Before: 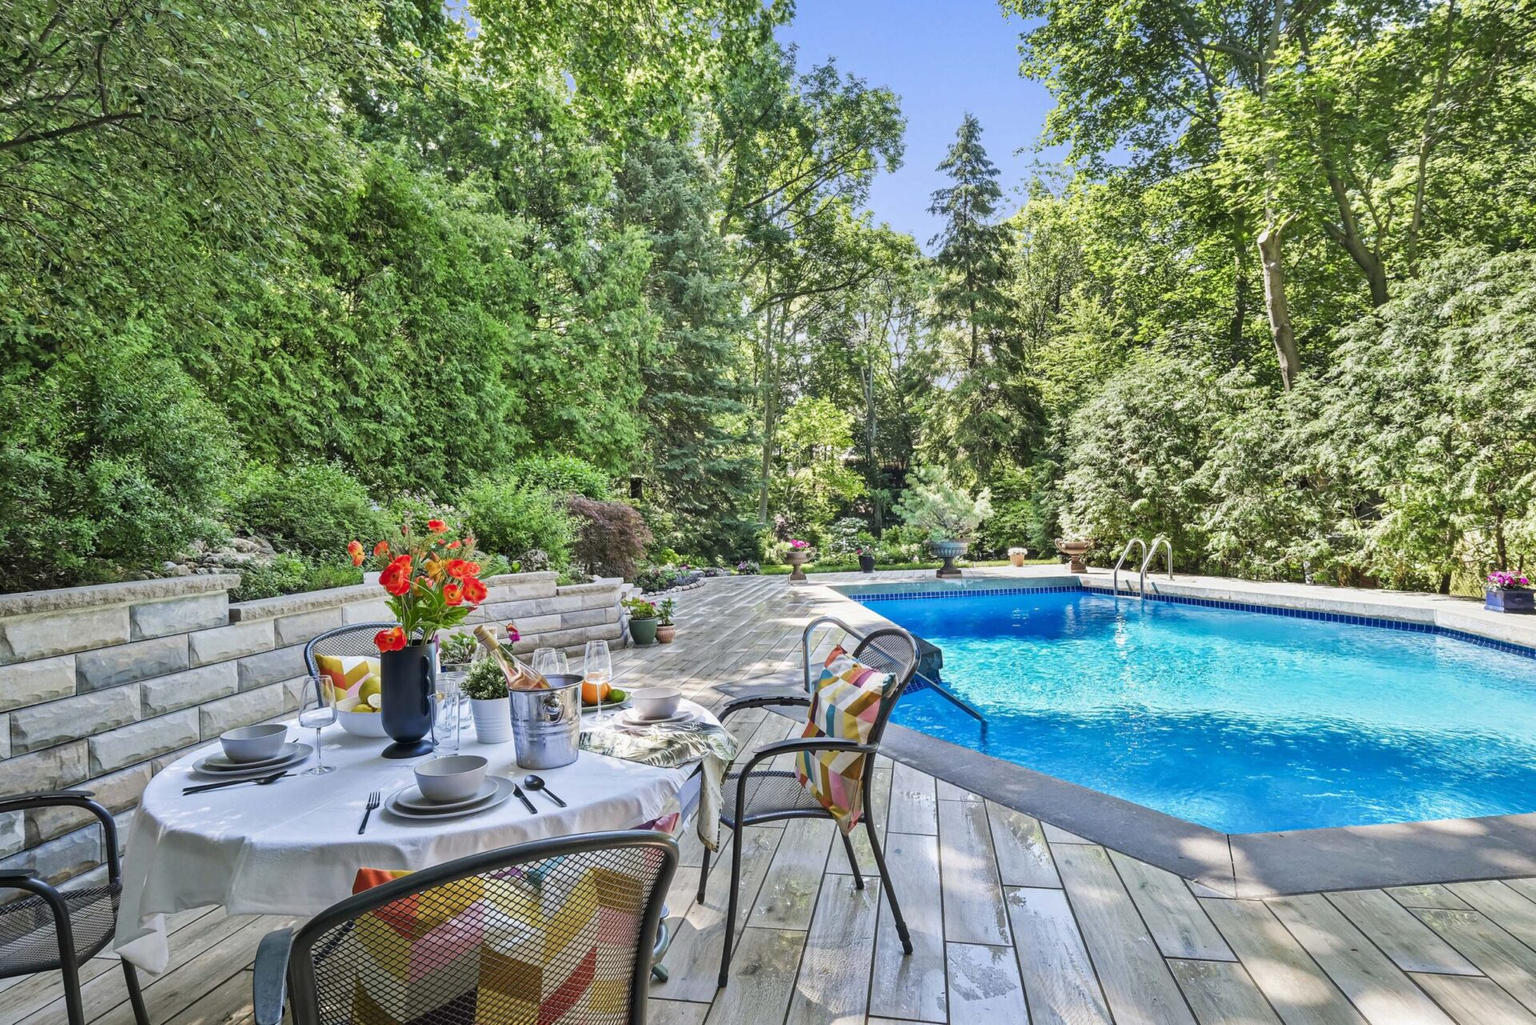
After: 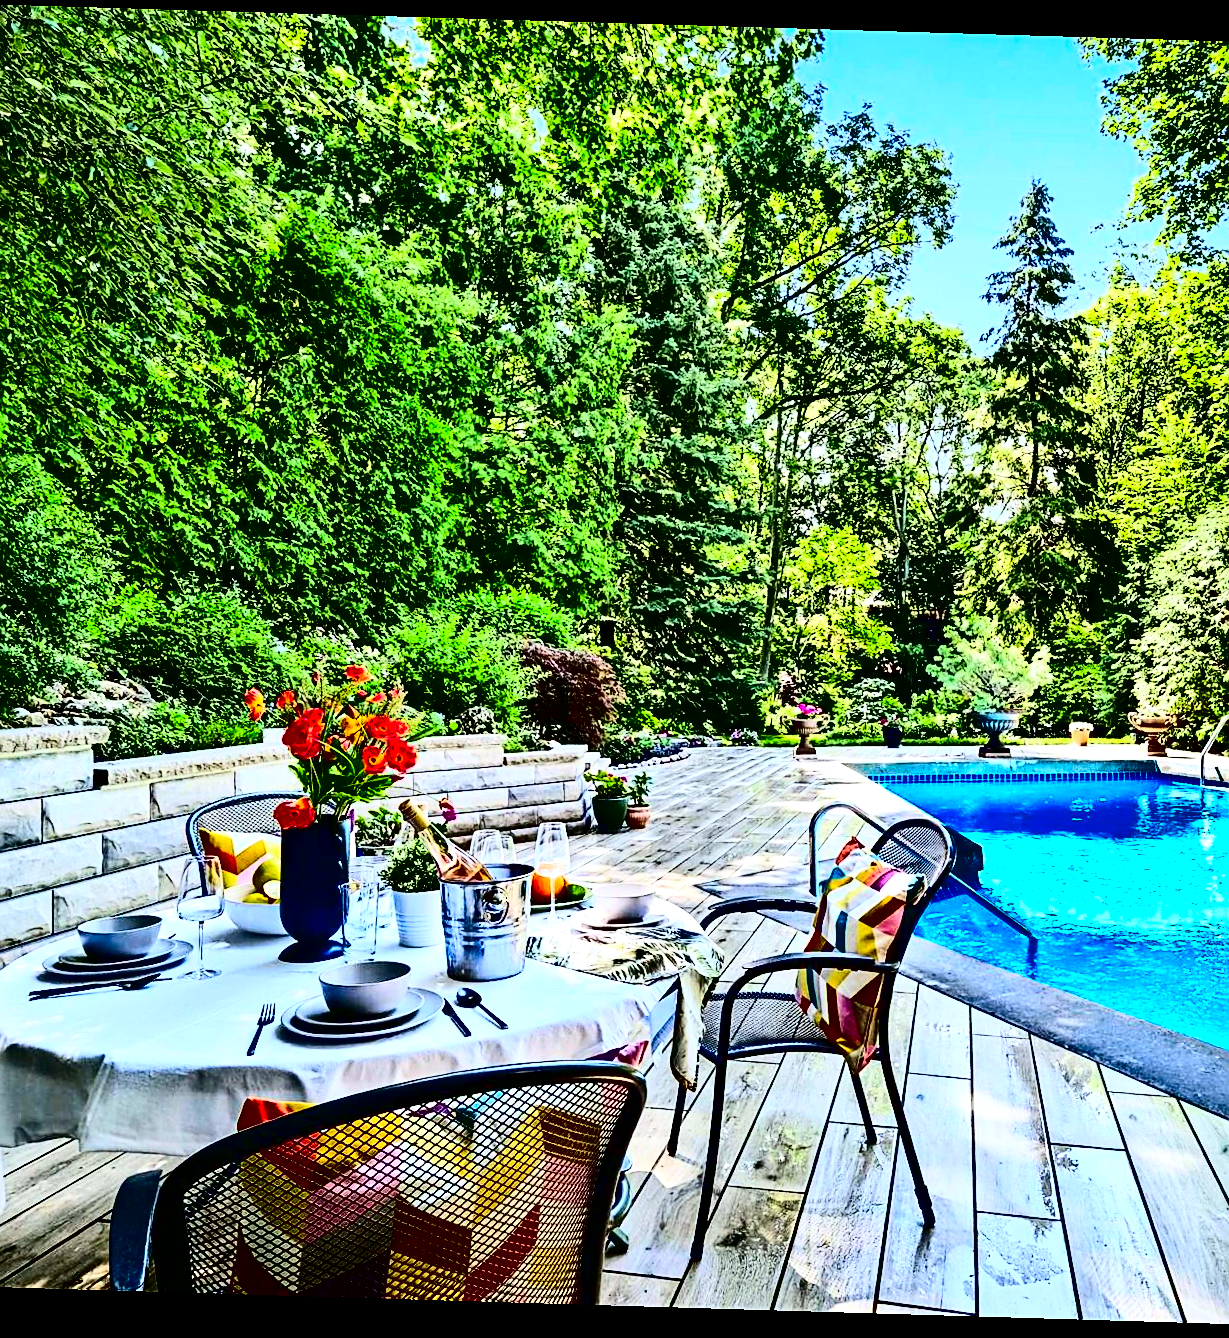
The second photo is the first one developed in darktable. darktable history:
contrast brightness saturation: contrast 0.77, brightness -1, saturation 1
crop: left 10.644%, right 26.528%
sharpen: on, module defaults
white balance: red 0.986, blue 1.01
exposure: black level correction 0, exposure 0.5 EV, compensate exposure bias true, compensate highlight preservation false
rotate and perspective: rotation 1.72°, automatic cropping off
